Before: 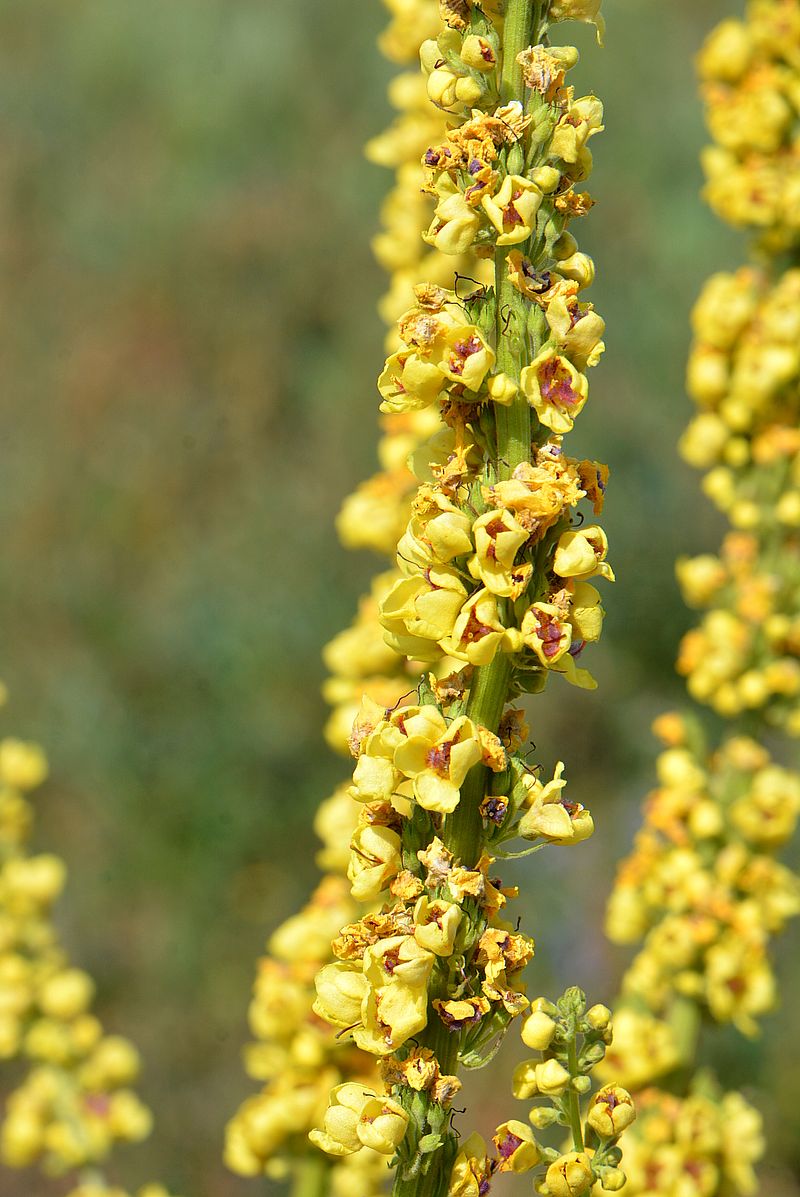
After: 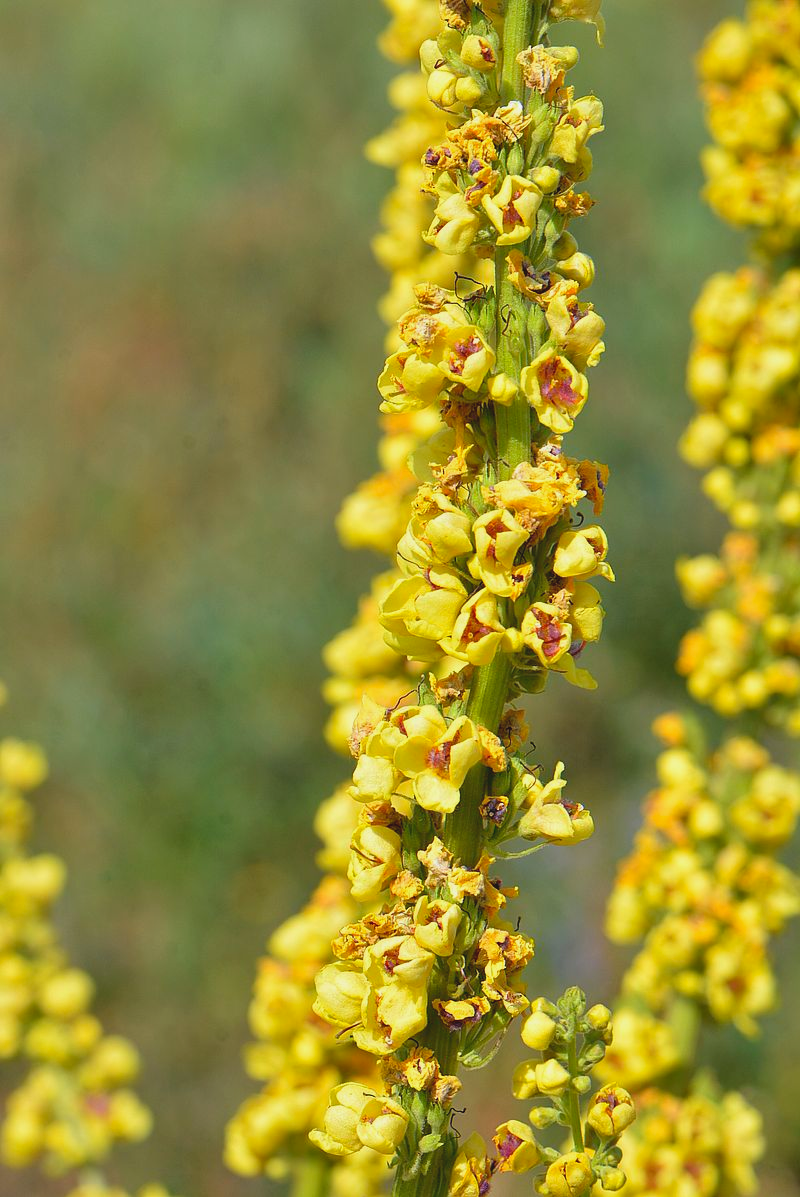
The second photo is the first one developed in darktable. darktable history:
shadows and highlights: soften with gaussian
contrast brightness saturation: contrast -0.097, brightness 0.05, saturation 0.079
